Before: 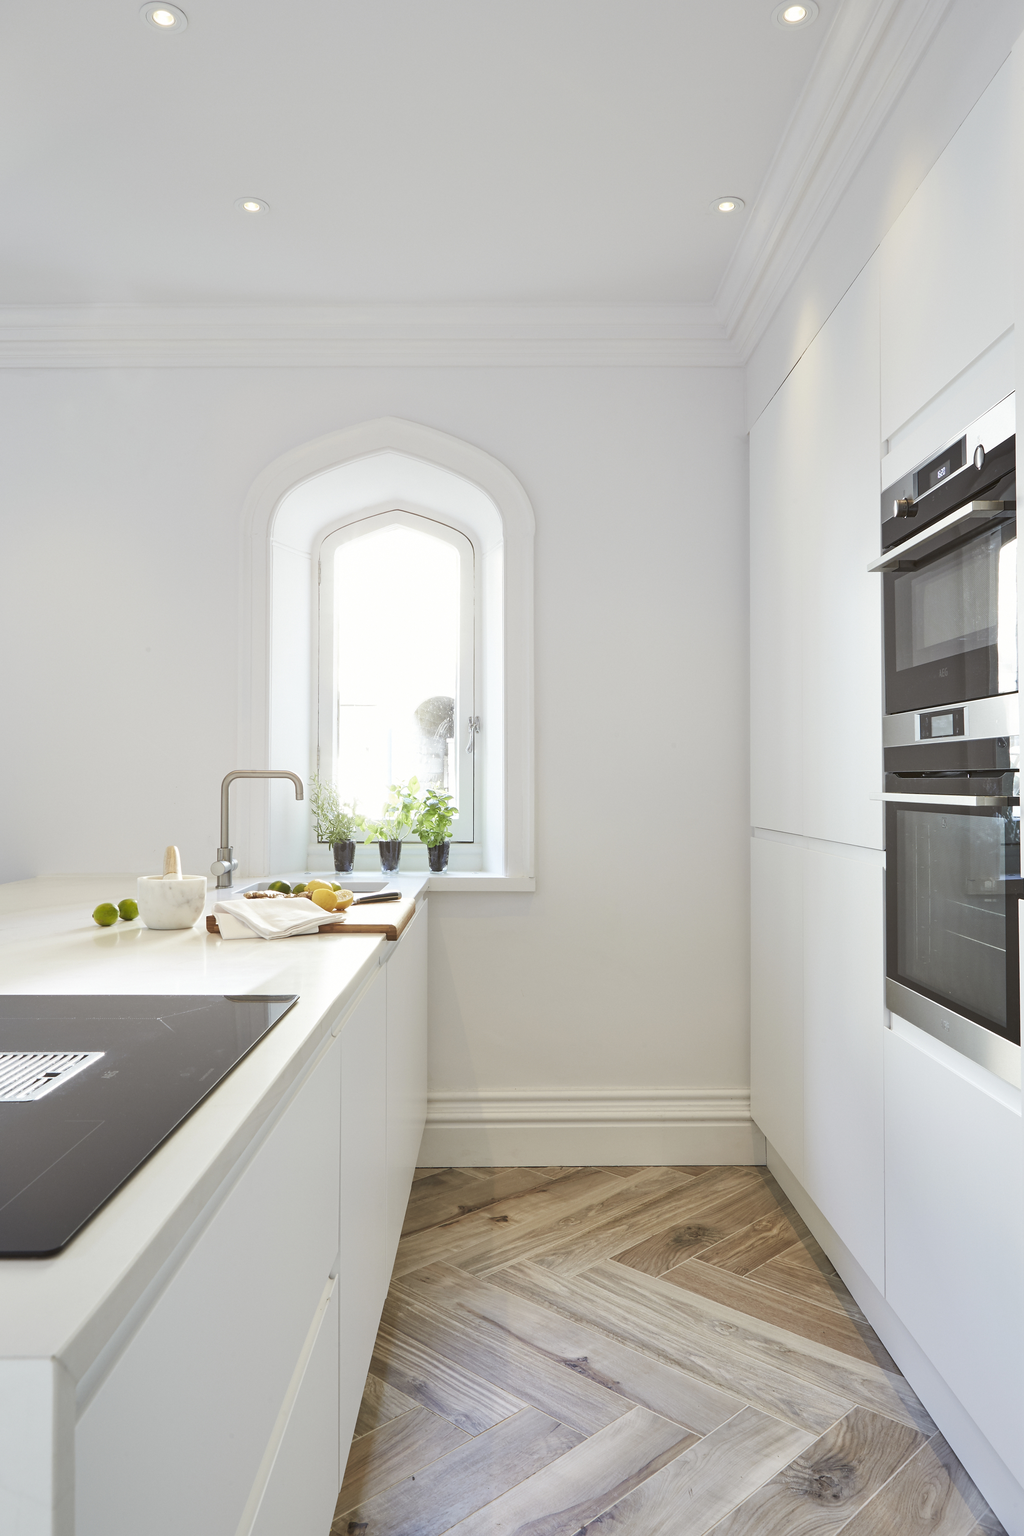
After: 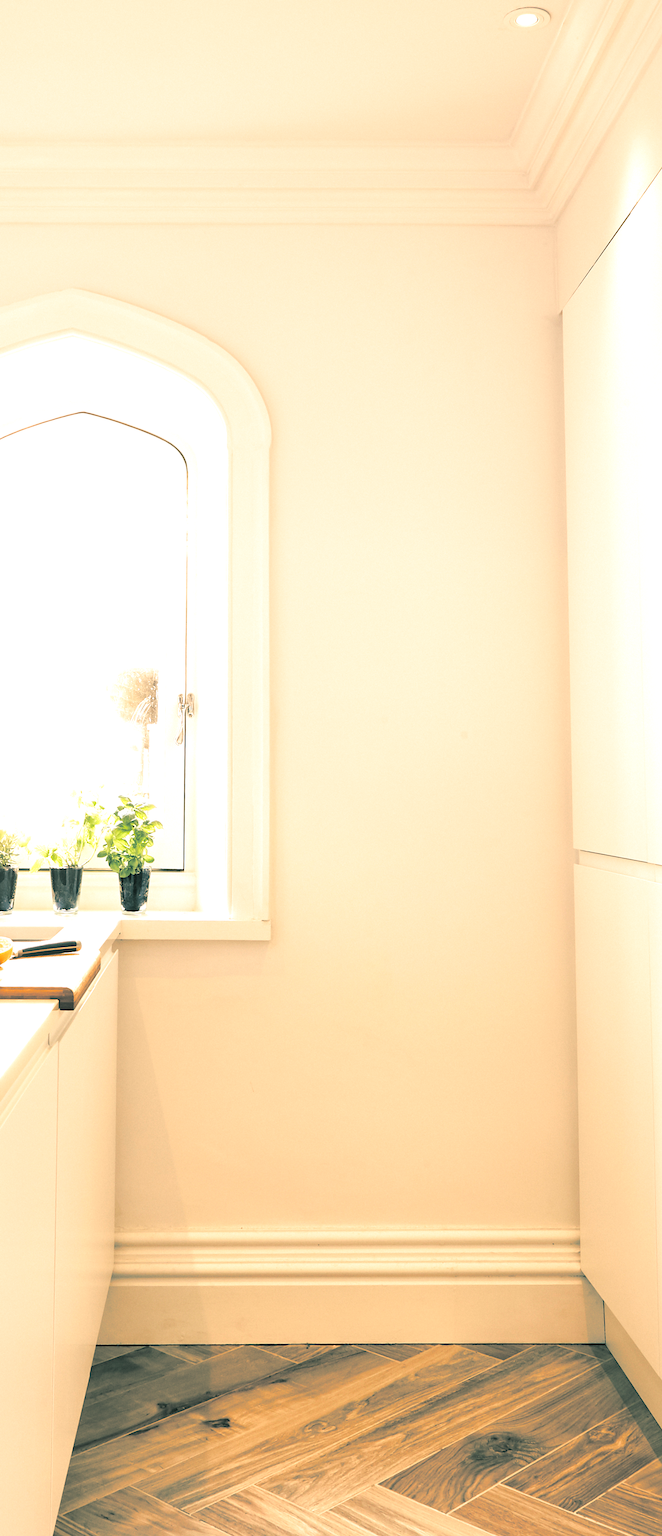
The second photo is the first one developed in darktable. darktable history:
rotate and perspective: rotation 0.215°, lens shift (vertical) -0.139, crop left 0.069, crop right 0.939, crop top 0.002, crop bottom 0.996
rgb levels: levels [[0.01, 0.419, 0.839], [0, 0.5, 1], [0, 0.5, 1]]
crop: left 32.075%, top 10.976%, right 18.355%, bottom 17.596%
split-toning: shadows › hue 186.43°, highlights › hue 49.29°, compress 30.29%
color balance rgb: shadows lift › luminance -20%, power › hue 72.24°, highlights gain › luminance 15%, global offset › hue 171.6°, perceptual saturation grading › global saturation 14.09%, perceptual saturation grading › highlights -25%, perceptual saturation grading › shadows 25%, global vibrance 25%, contrast 10%
white balance: red 1.123, blue 0.83
